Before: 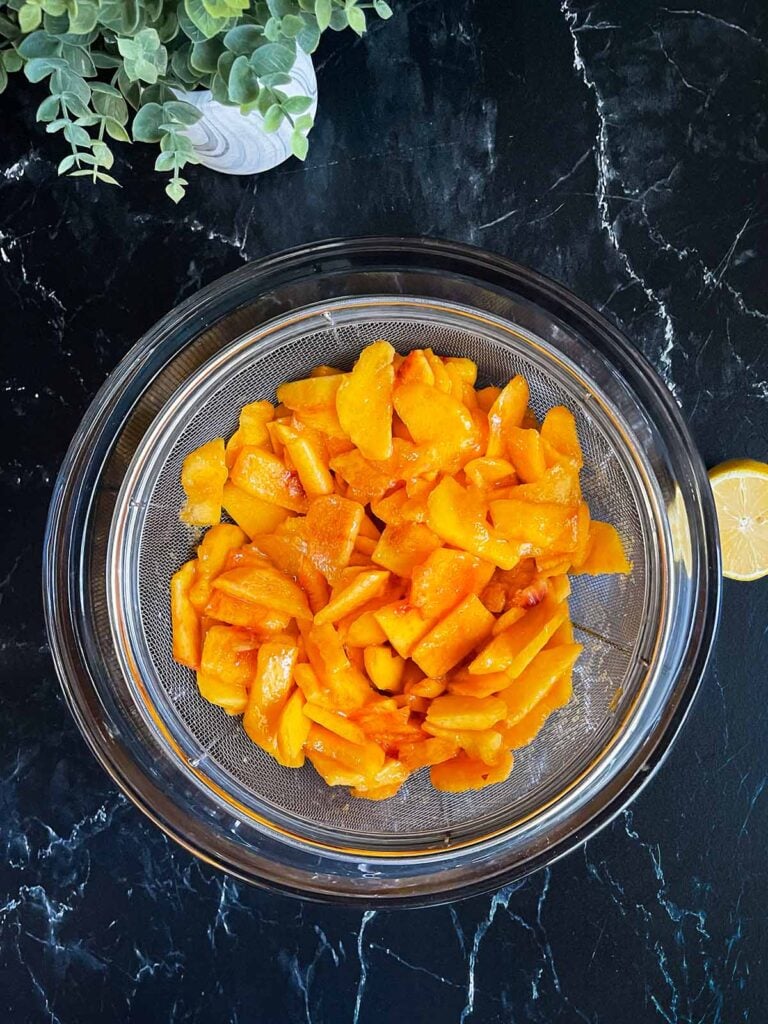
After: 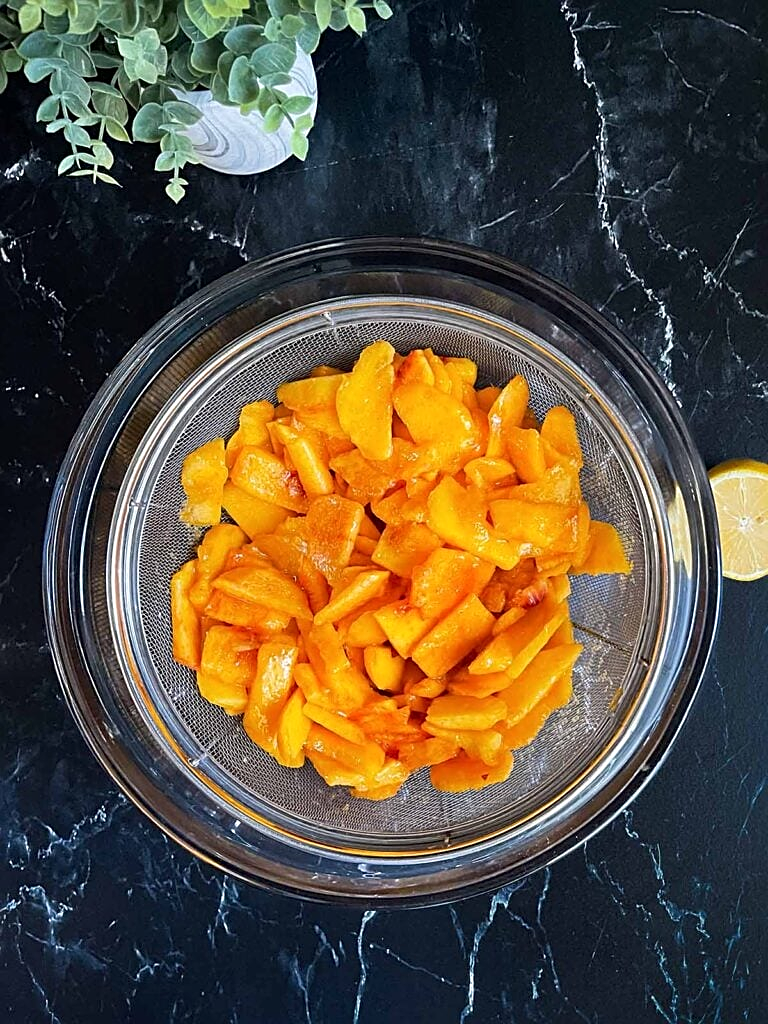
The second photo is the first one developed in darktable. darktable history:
sharpen: on, module defaults
local contrast: mode bilateral grid, contrast 100, coarseness 100, detail 108%, midtone range 0.2
